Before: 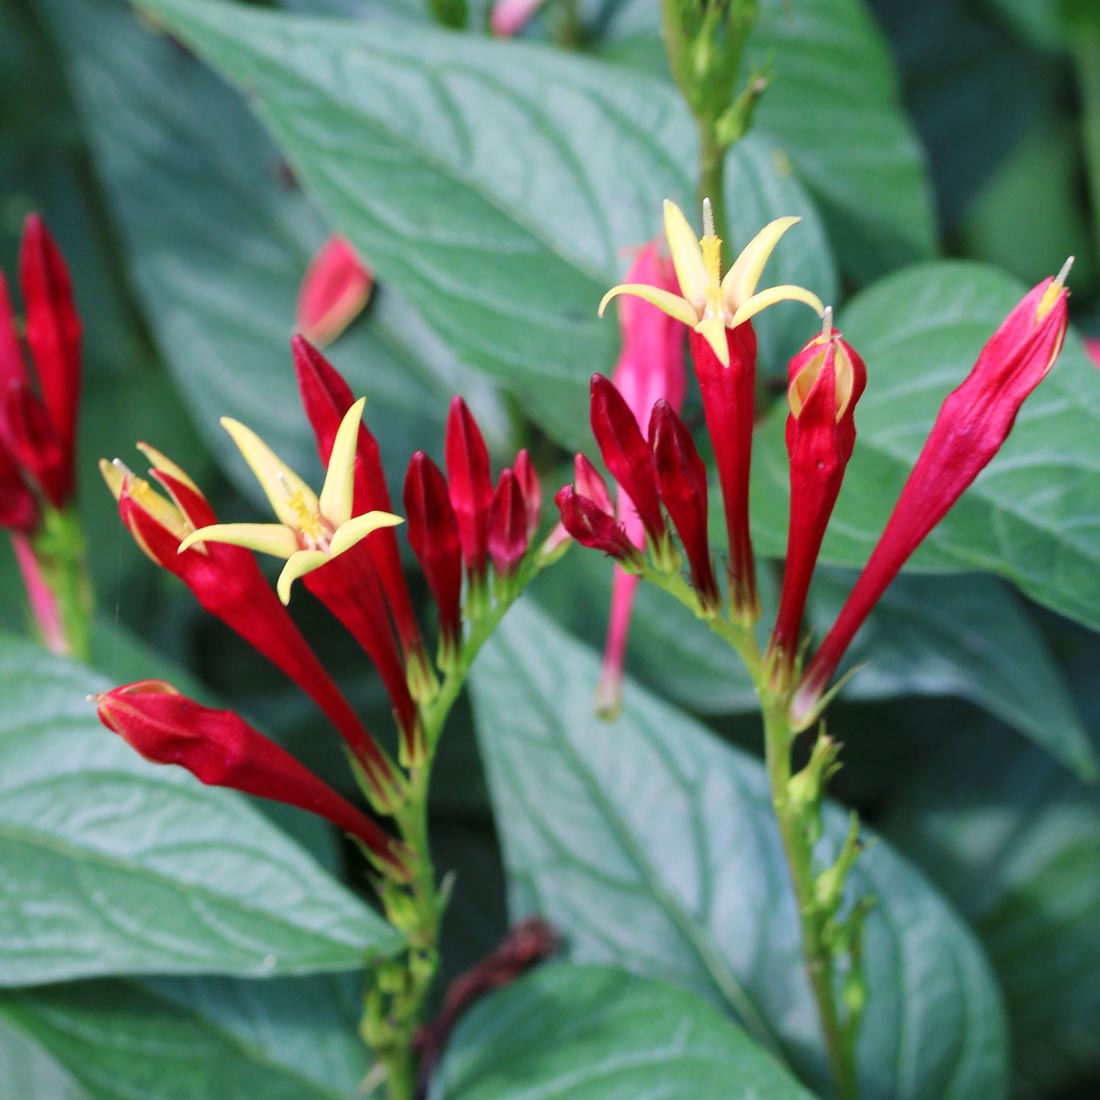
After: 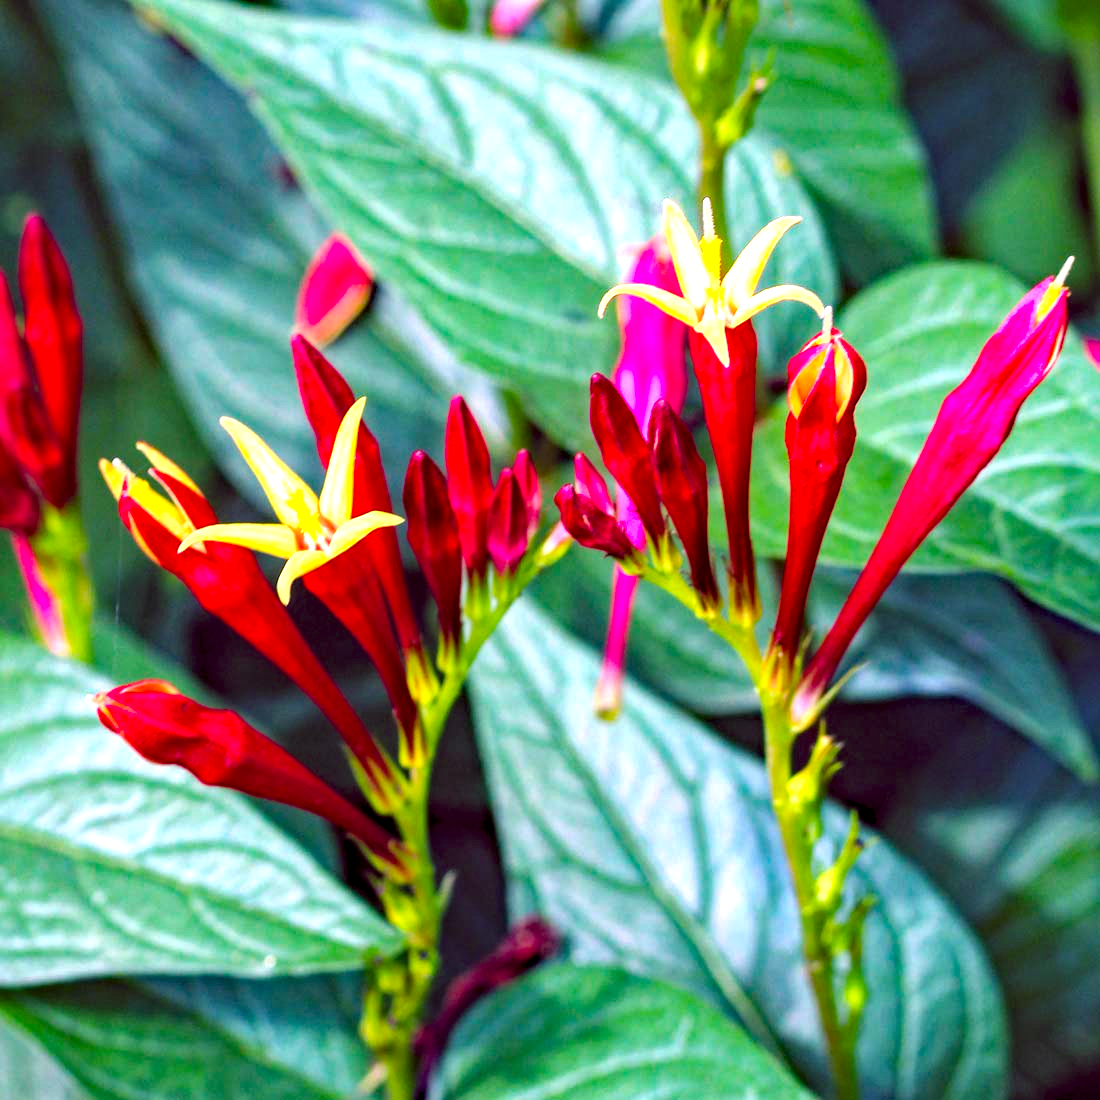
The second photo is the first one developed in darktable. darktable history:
haze removal: strength 0.4, distance 0.22, compatibility mode true, adaptive false
exposure: black level correction 0, exposure 0.9 EV, compensate highlight preservation false
local contrast: highlights 25%, shadows 75%, midtone range 0.75
color balance rgb: shadows lift › chroma 6.43%, shadows lift › hue 305.74°, highlights gain › chroma 2.43%, highlights gain › hue 35.74°, global offset › chroma 0.28%, global offset › hue 320.29°, linear chroma grading › global chroma 5.5%, perceptual saturation grading › global saturation 30%, contrast 5.15%
